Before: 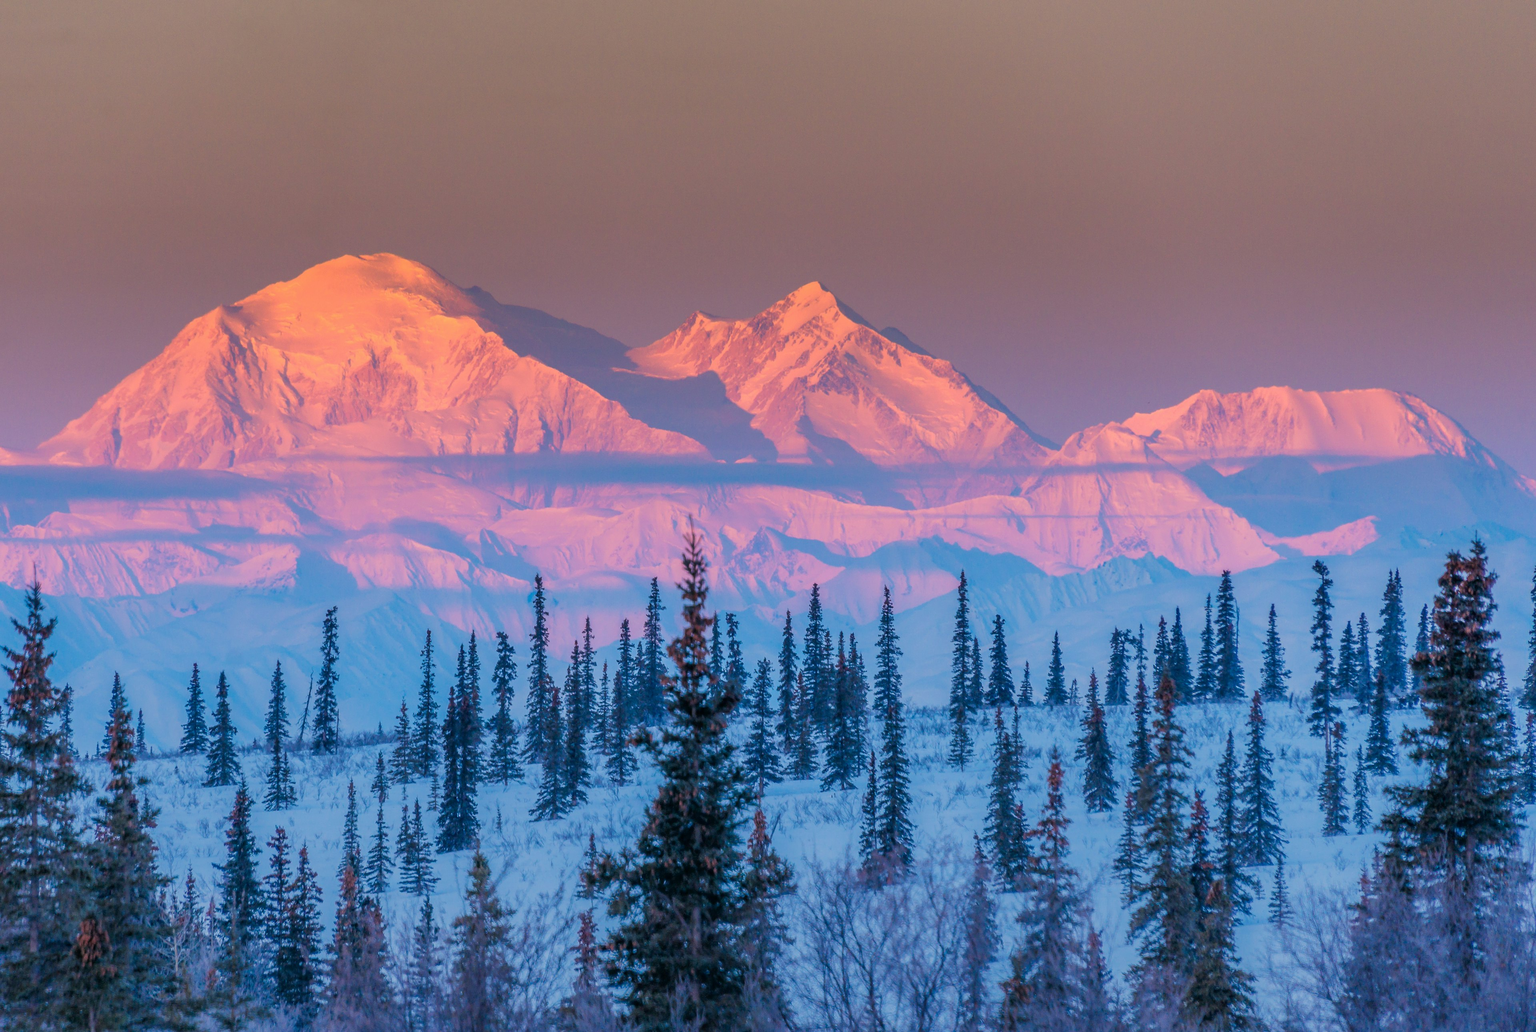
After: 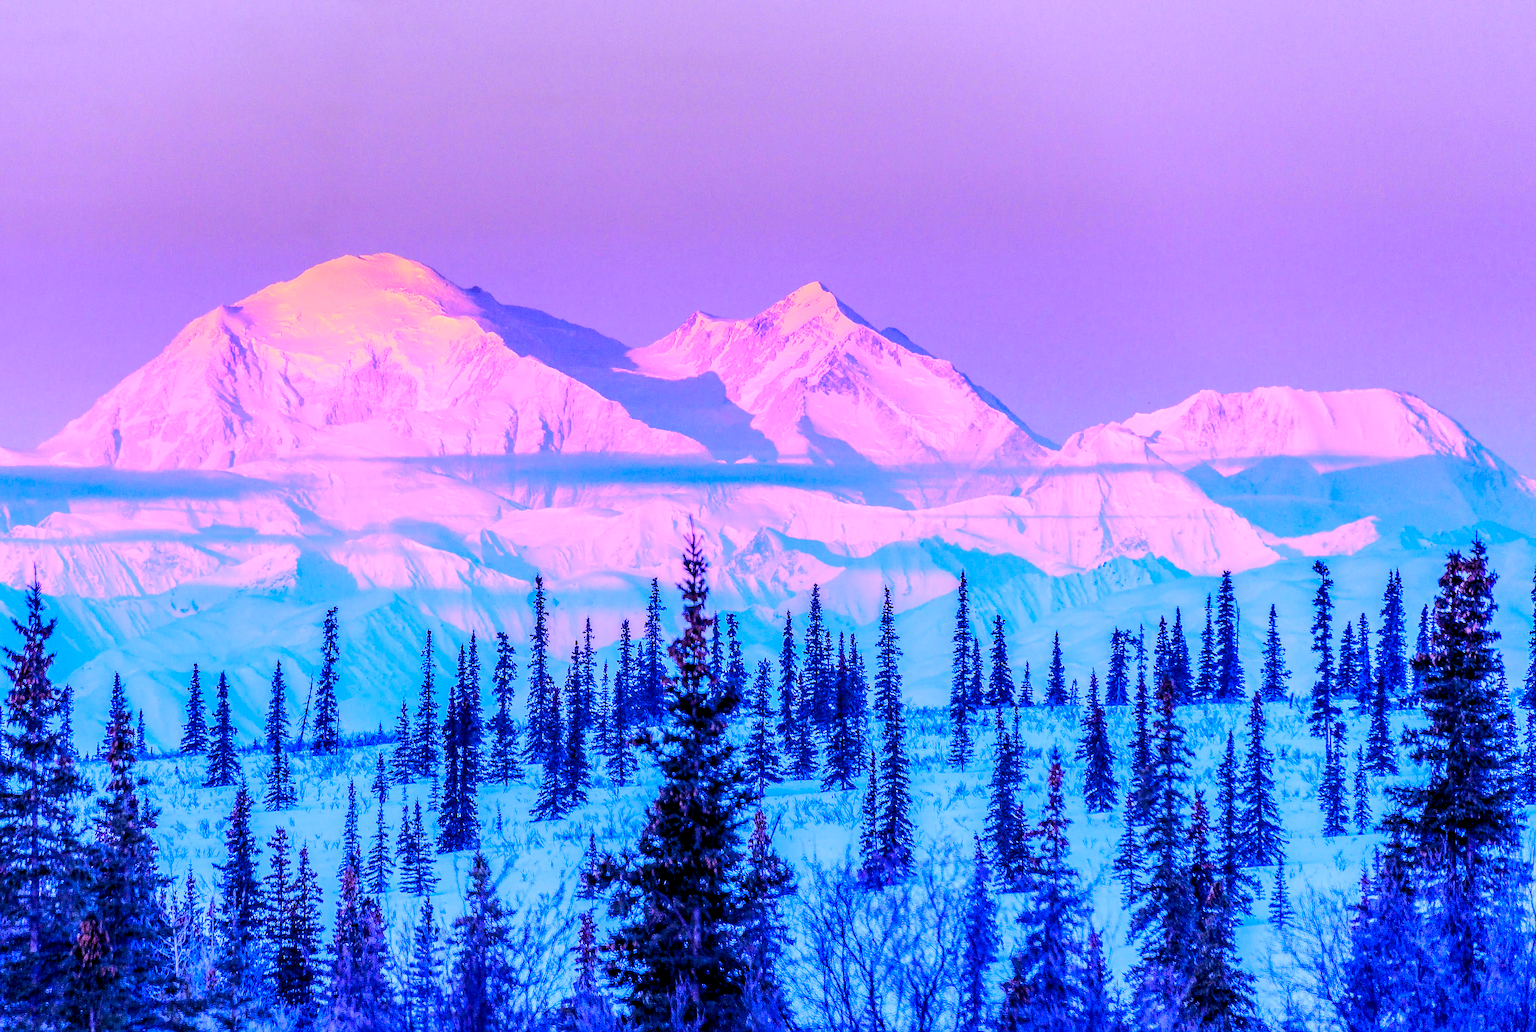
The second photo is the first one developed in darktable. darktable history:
color balance rgb: shadows lift › luminance -21.66%, shadows lift › chroma 6.57%, shadows lift › hue 270°, power › chroma 0.68%, power › hue 60°, highlights gain › luminance 6.08%, highlights gain › chroma 1.33%, highlights gain › hue 90°, global offset › luminance -0.87%, perceptual saturation grading › global saturation 26.86%, perceptual saturation grading › highlights -28.39%, perceptual saturation grading › mid-tones 15.22%, perceptual saturation grading › shadows 33.98%, perceptual brilliance grading › highlights 10%, perceptual brilliance grading › mid-tones 5%
rgb curve: curves: ch0 [(0, 0) (0.284, 0.292) (0.505, 0.644) (1, 1)], compensate middle gray true
white balance: red 0.98, blue 1.61
sharpen: radius 1.4, amount 1.25, threshold 0.7
local contrast: detail 130%
color balance: mode lift, gamma, gain (sRGB), lift [1, 1, 1.022, 1.026]
